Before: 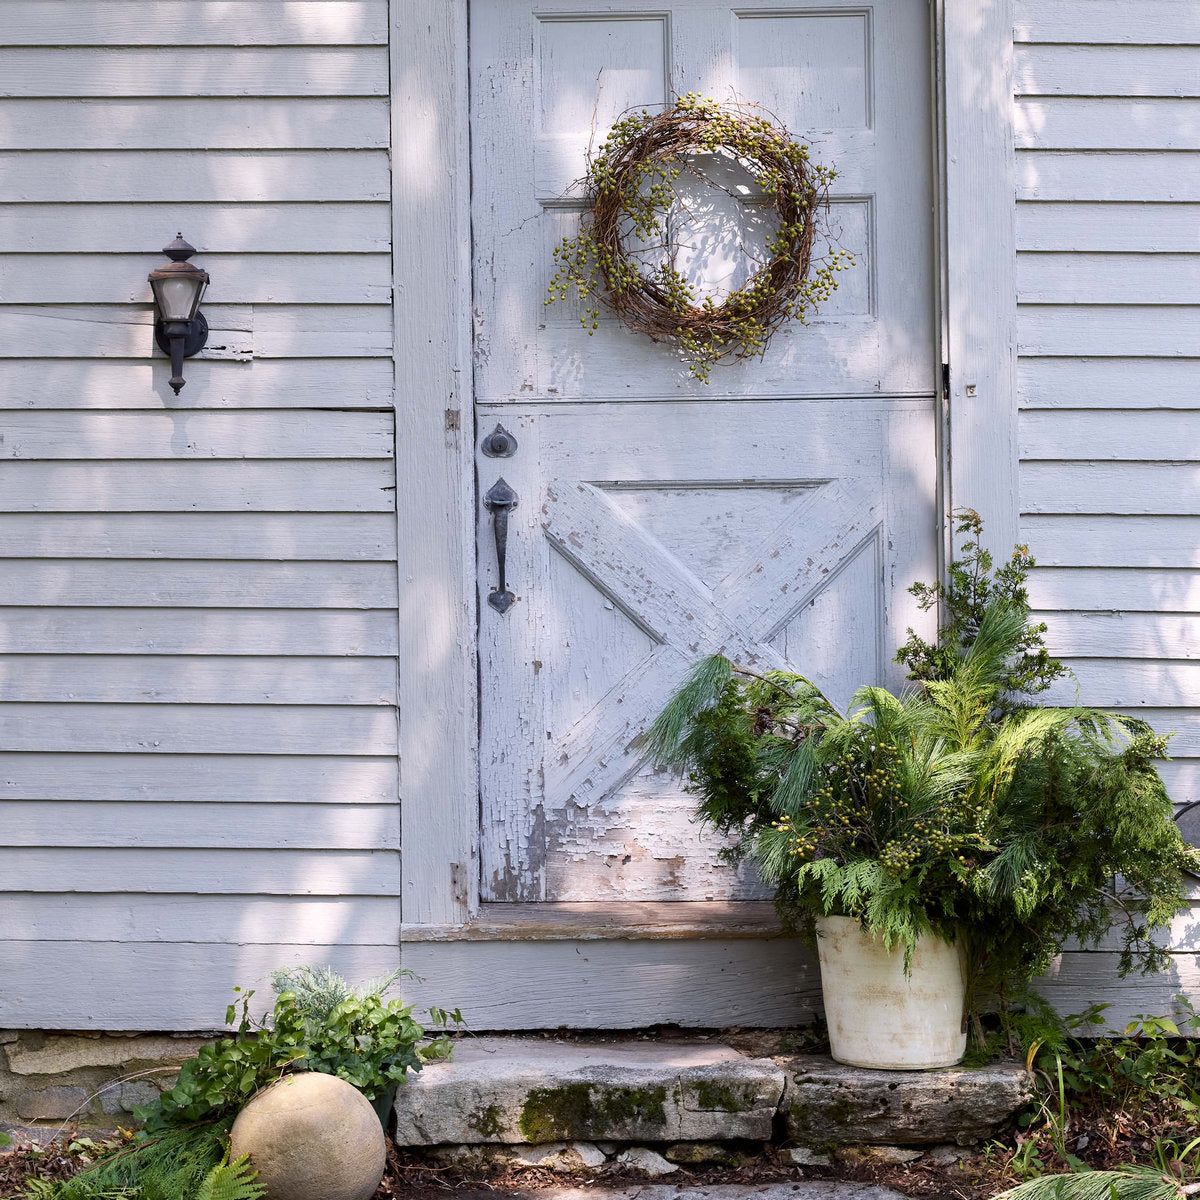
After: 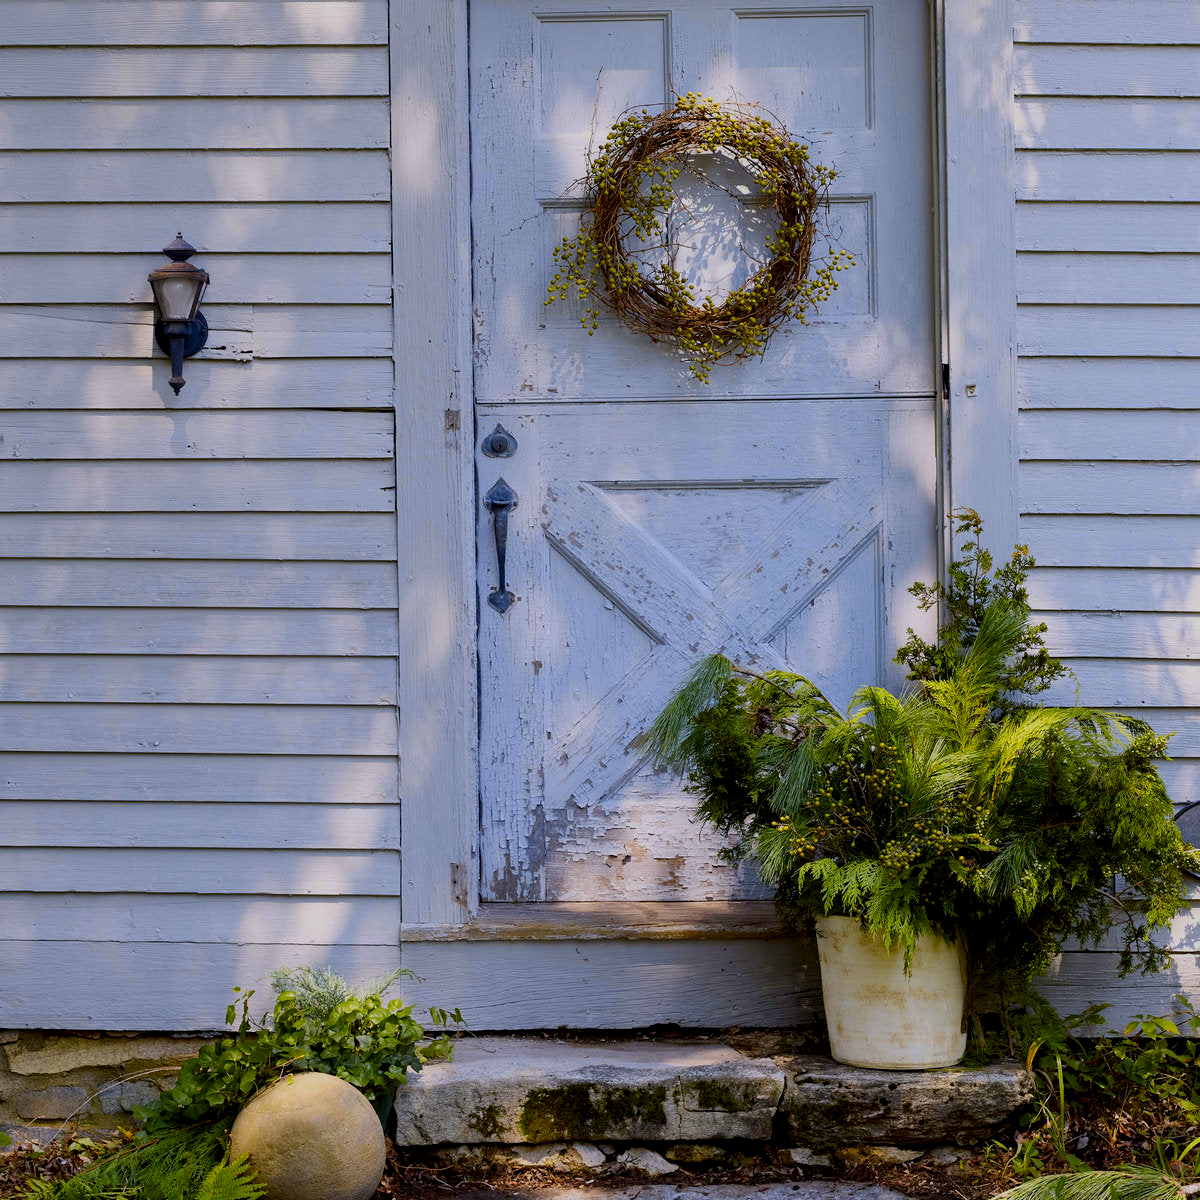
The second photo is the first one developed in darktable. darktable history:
exposure: black level correction 0.009, exposure -0.637 EV, compensate highlight preservation false
color contrast: green-magenta contrast 1.12, blue-yellow contrast 1.95, unbound 0
